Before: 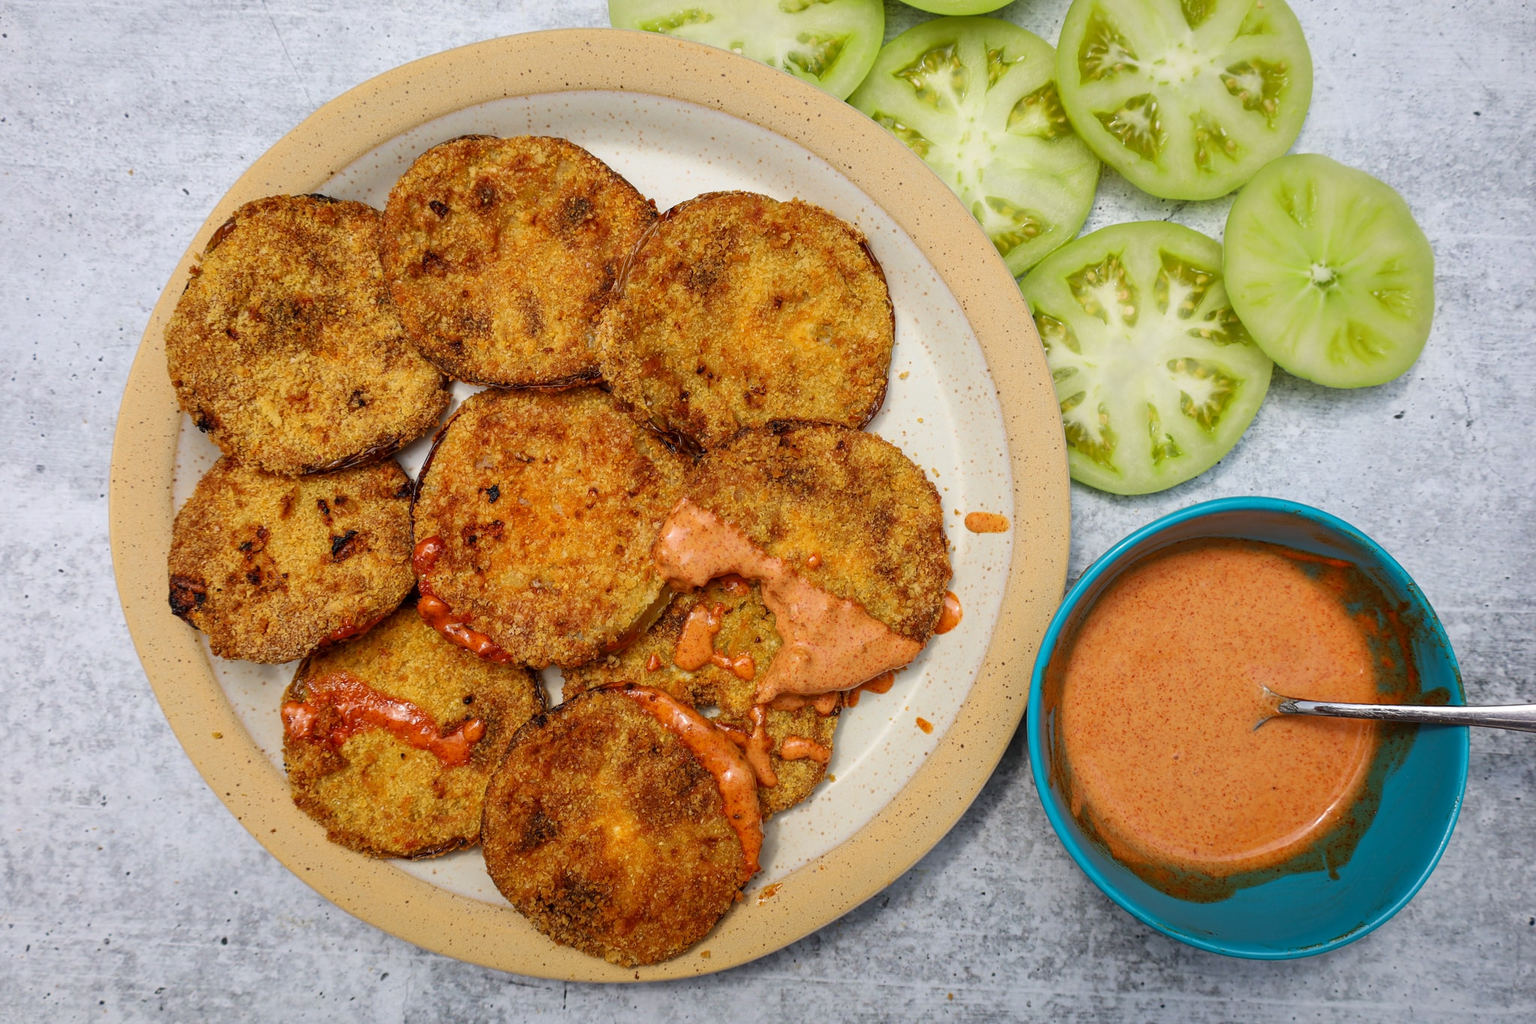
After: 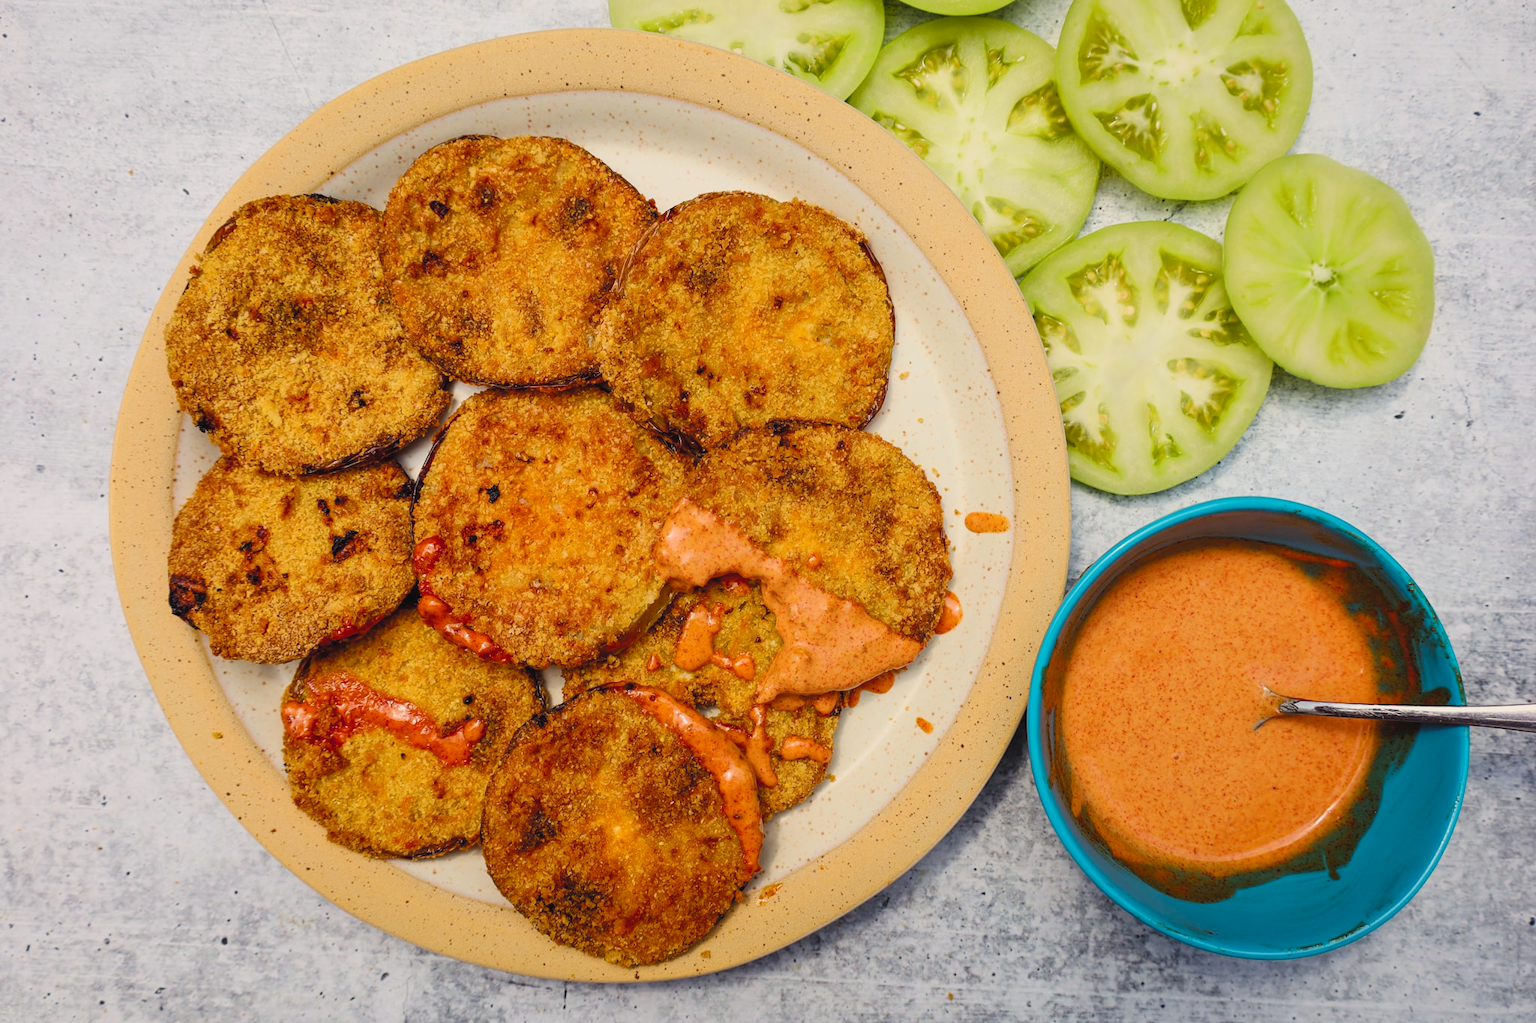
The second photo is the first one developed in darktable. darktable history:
white balance: red 1, blue 1
color balance rgb: shadows lift › chroma 3%, shadows lift › hue 280.8°, power › hue 330°, highlights gain › chroma 3%, highlights gain › hue 75.6°, global offset › luminance 2%, perceptual saturation grading › global saturation 20%, perceptual saturation grading › highlights -25%, perceptual saturation grading › shadows 50%, global vibrance 20.33%
filmic rgb: hardness 4.17, contrast 1.364, color science v6 (2022)
